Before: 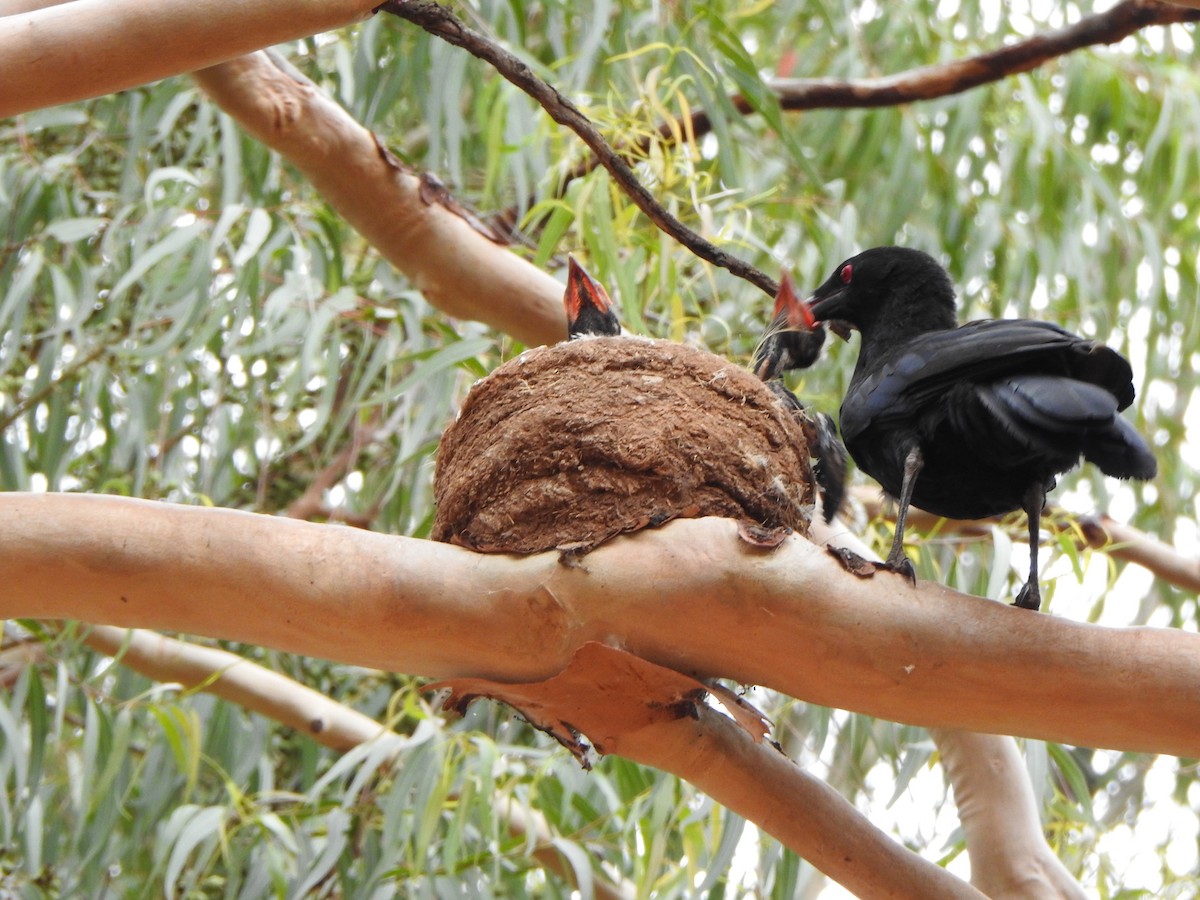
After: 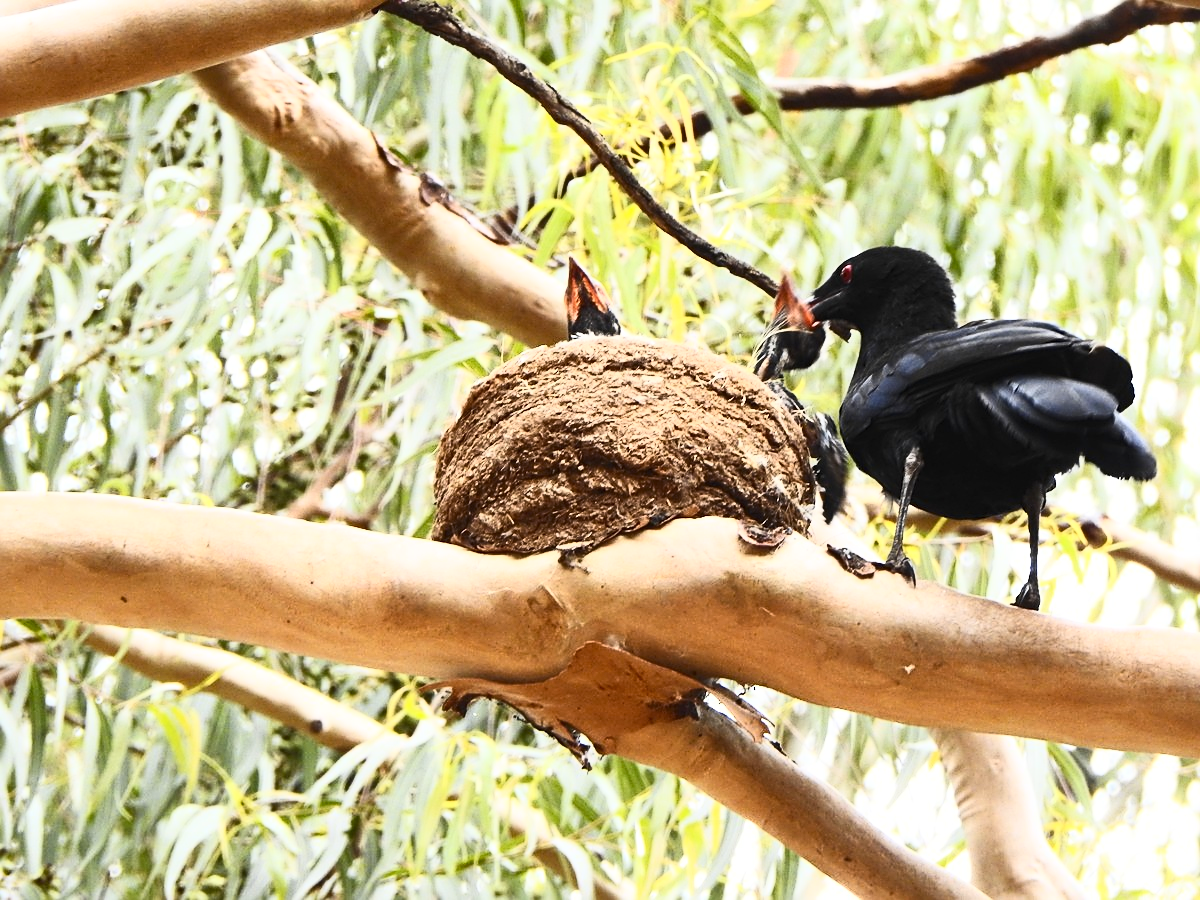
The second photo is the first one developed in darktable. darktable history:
color contrast: green-magenta contrast 0.8, blue-yellow contrast 1.1, unbound 0
contrast brightness saturation: contrast 0.62, brightness 0.34, saturation 0.14
sharpen: on, module defaults
